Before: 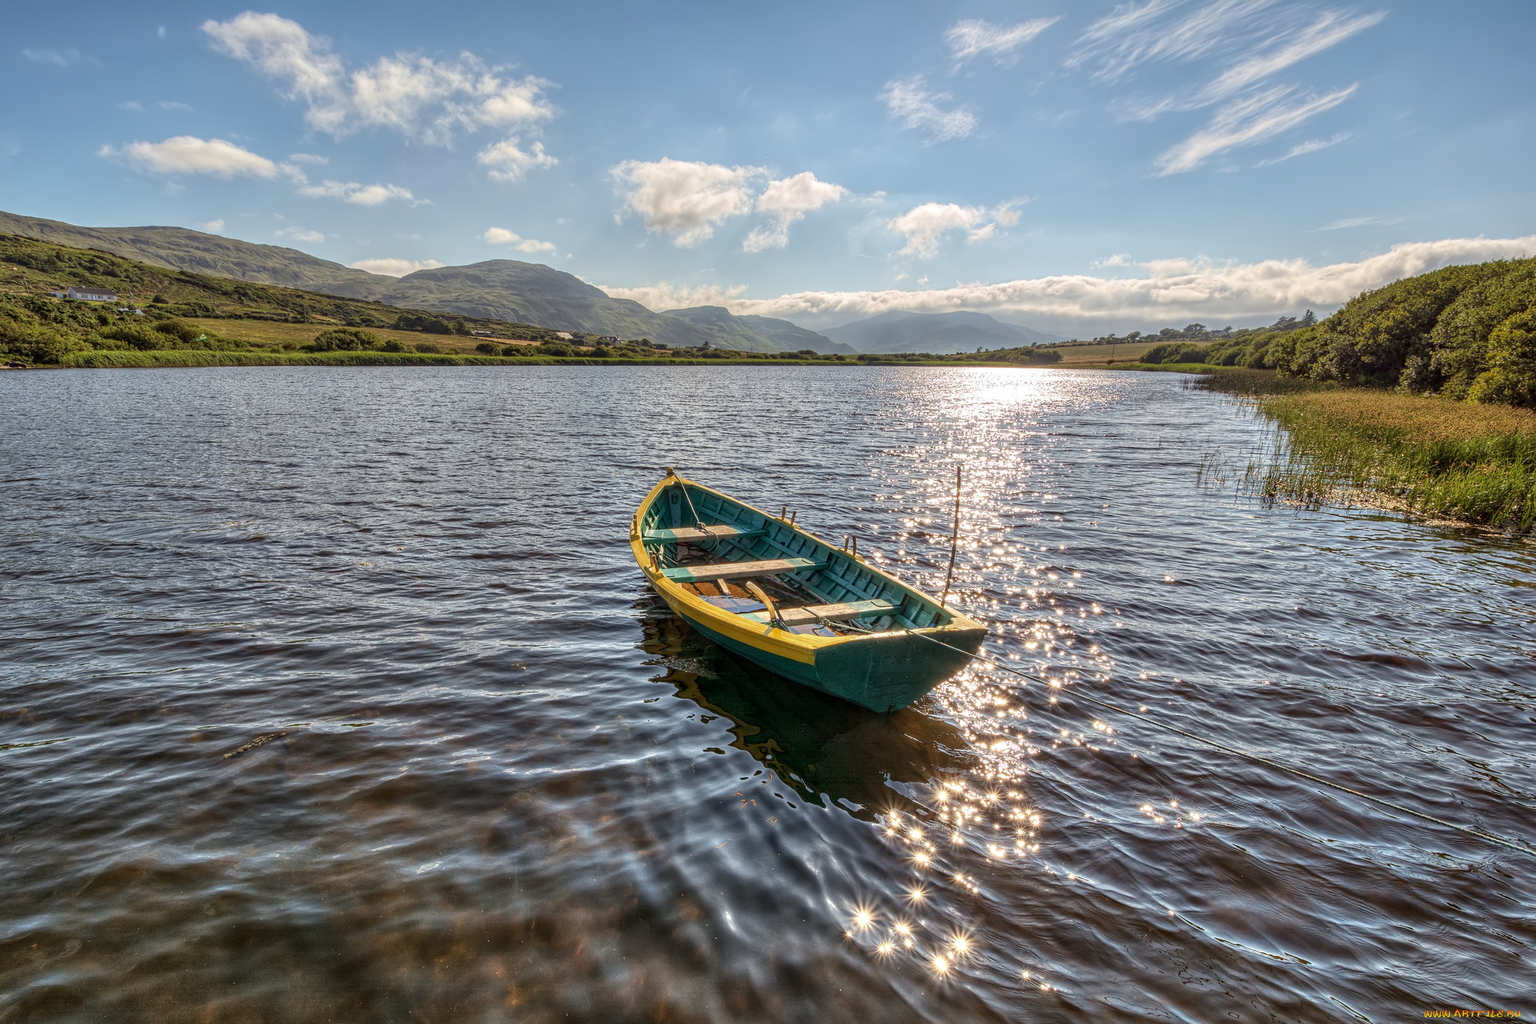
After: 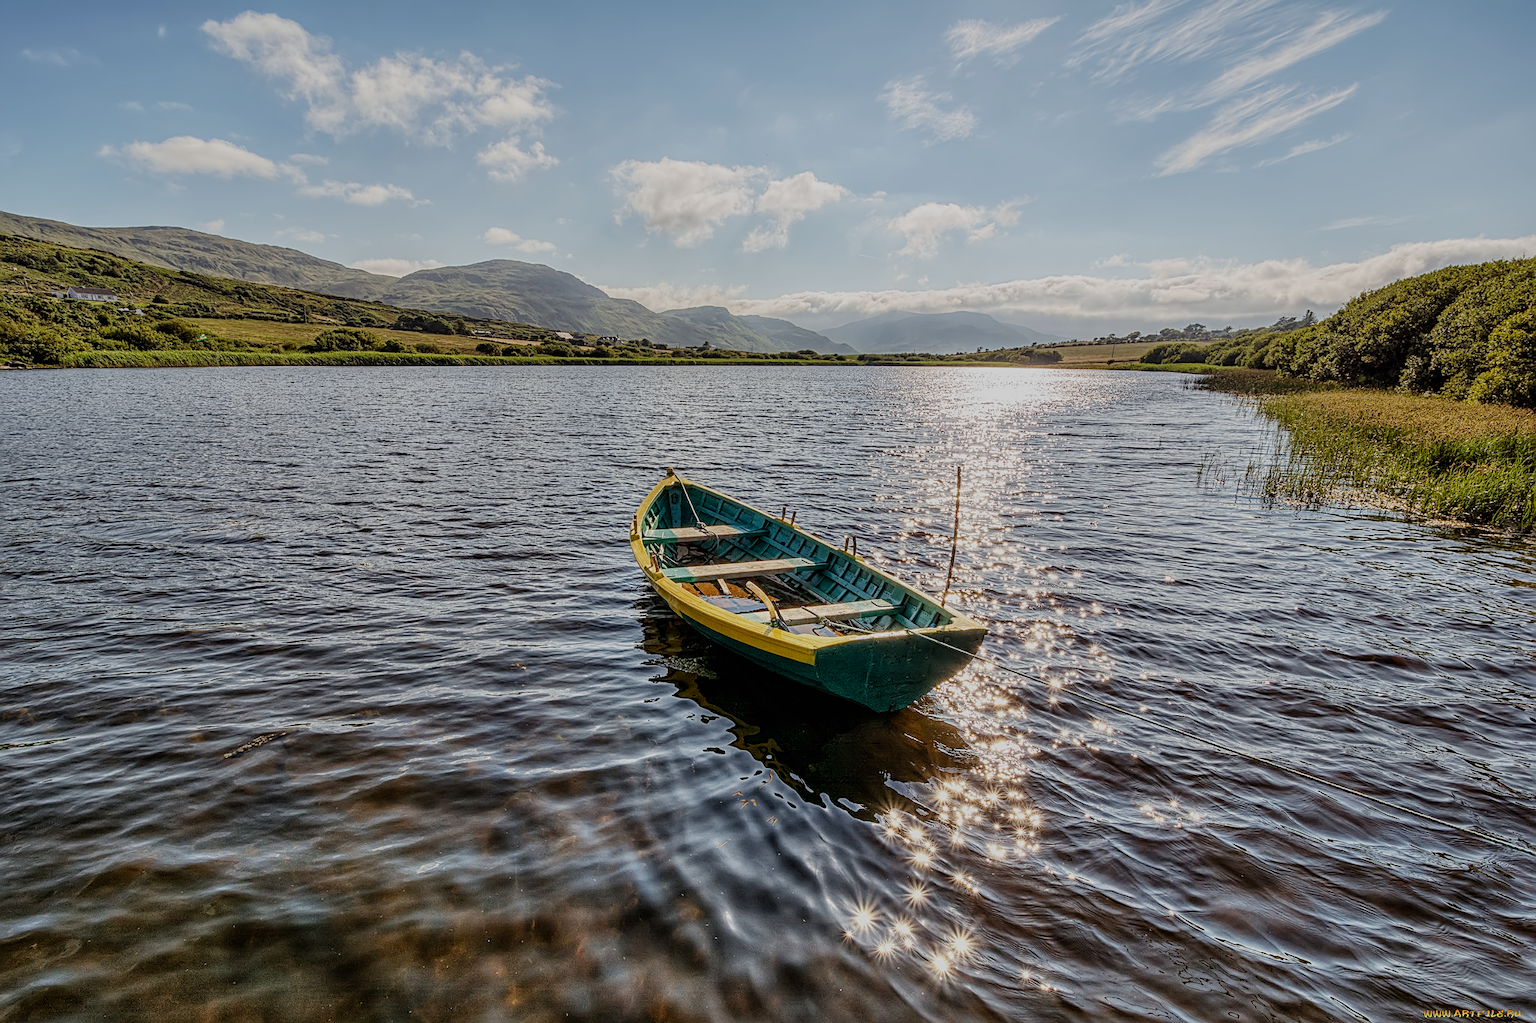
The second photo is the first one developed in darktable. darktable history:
sharpen: on, module defaults
filmic rgb: black relative exposure -7.17 EV, white relative exposure 5.35 EV, hardness 3.02, preserve chrominance no, color science v4 (2020), type of noise poissonian
